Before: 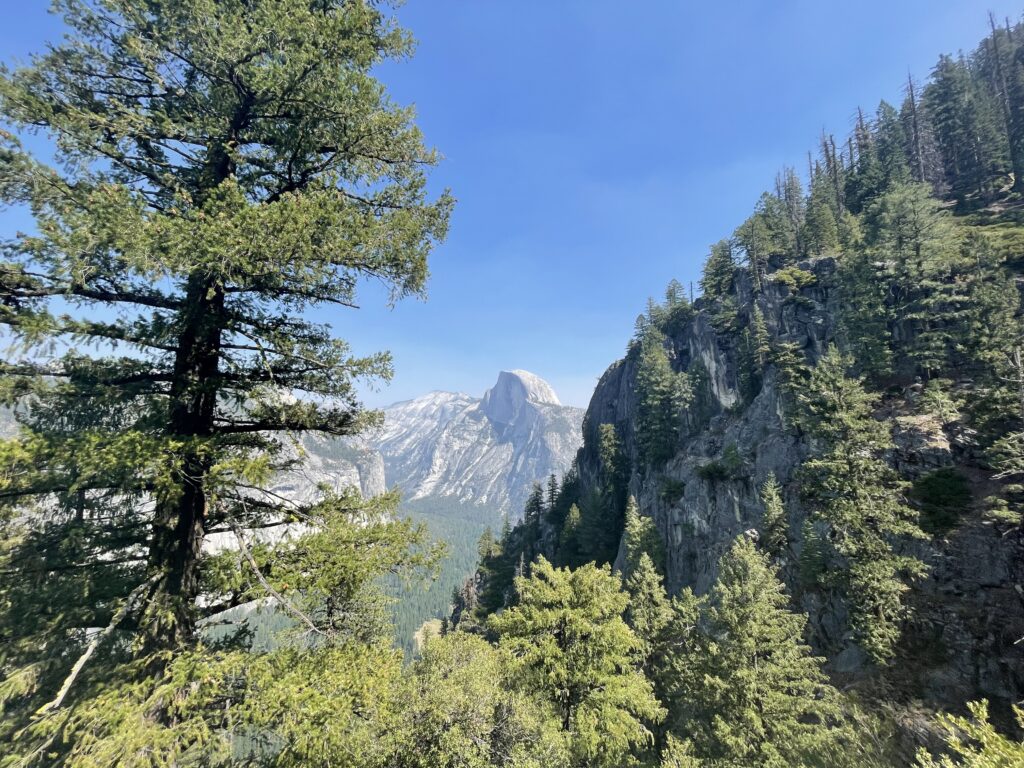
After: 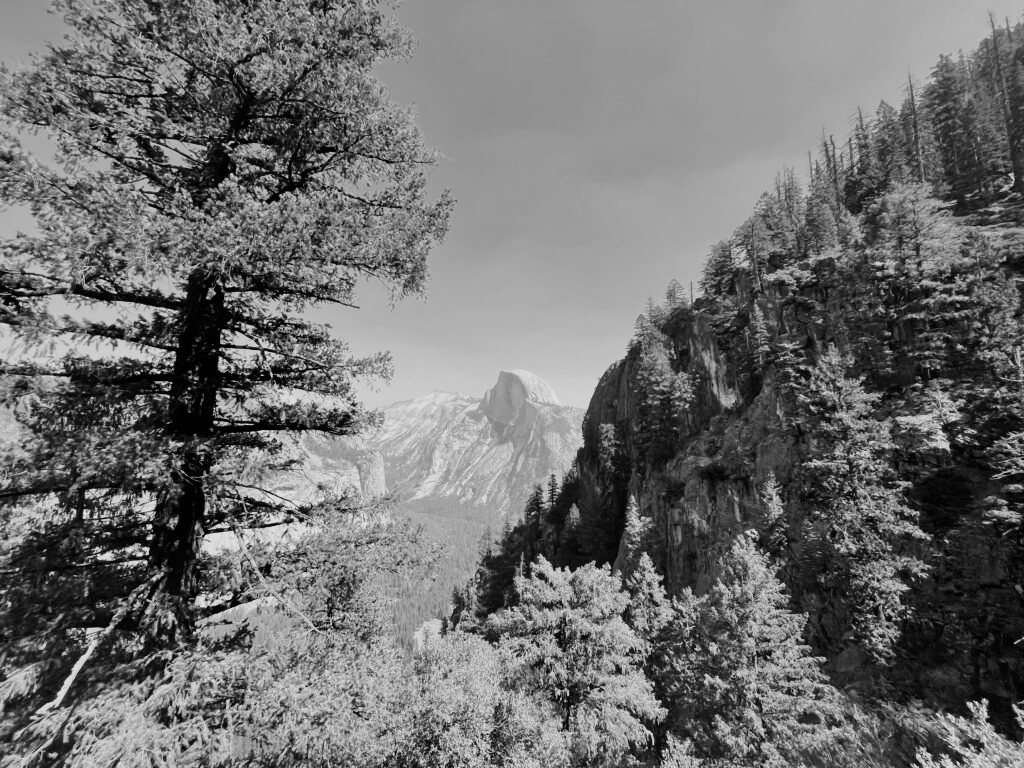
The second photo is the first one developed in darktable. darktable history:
monochrome: on, module defaults
sigmoid: on, module defaults
